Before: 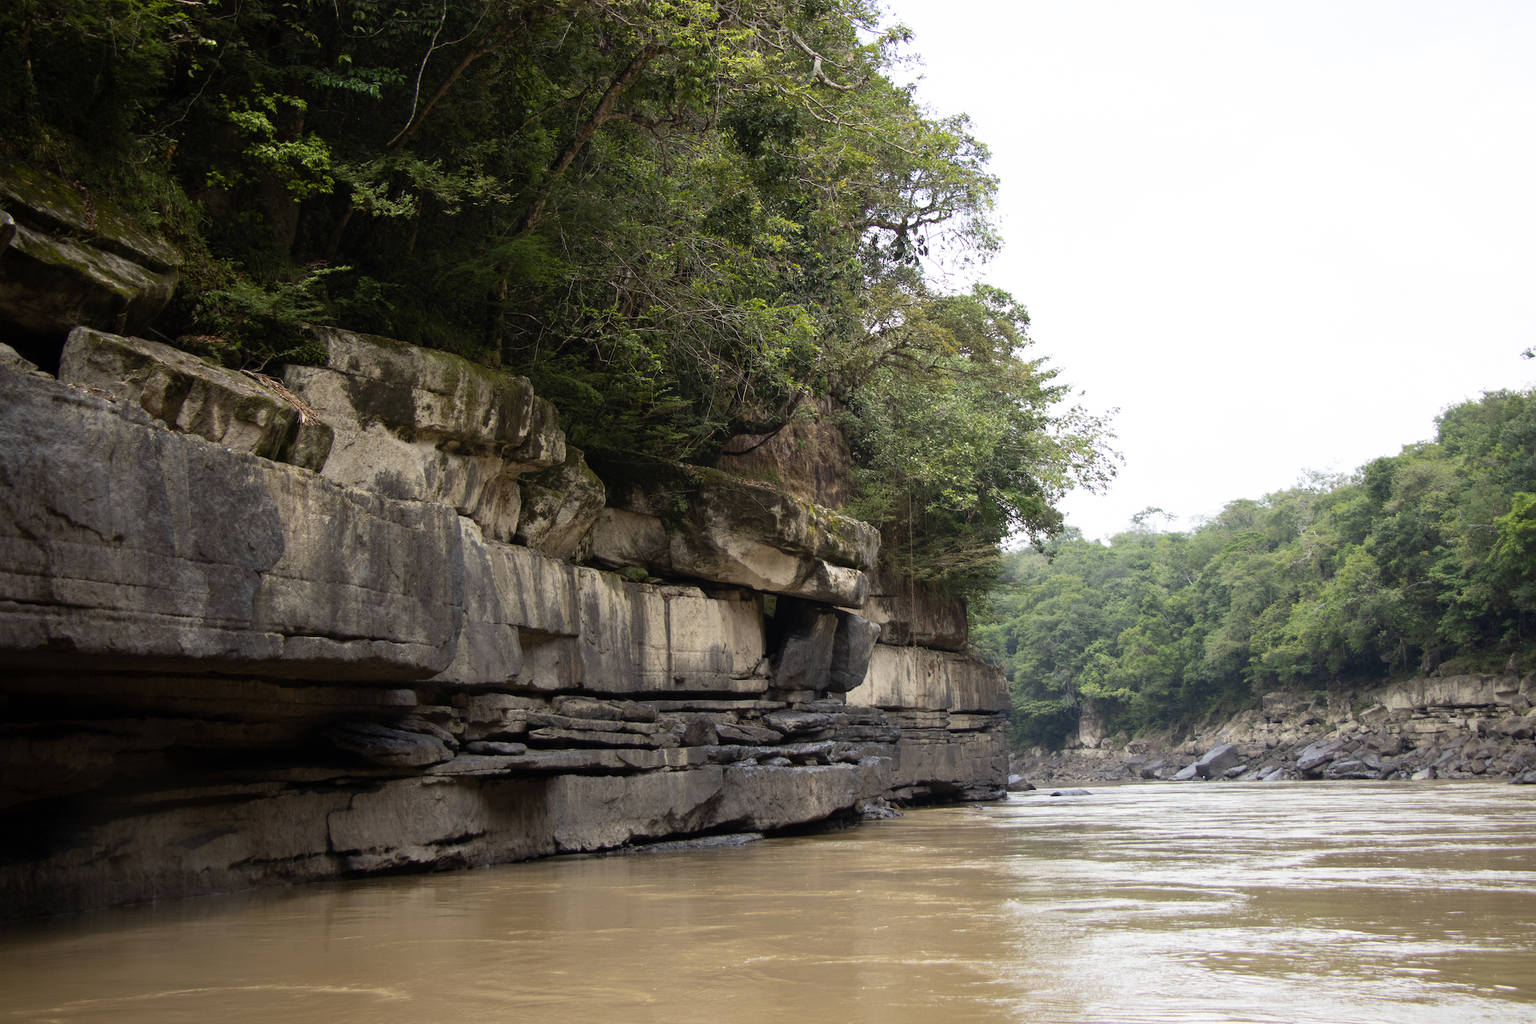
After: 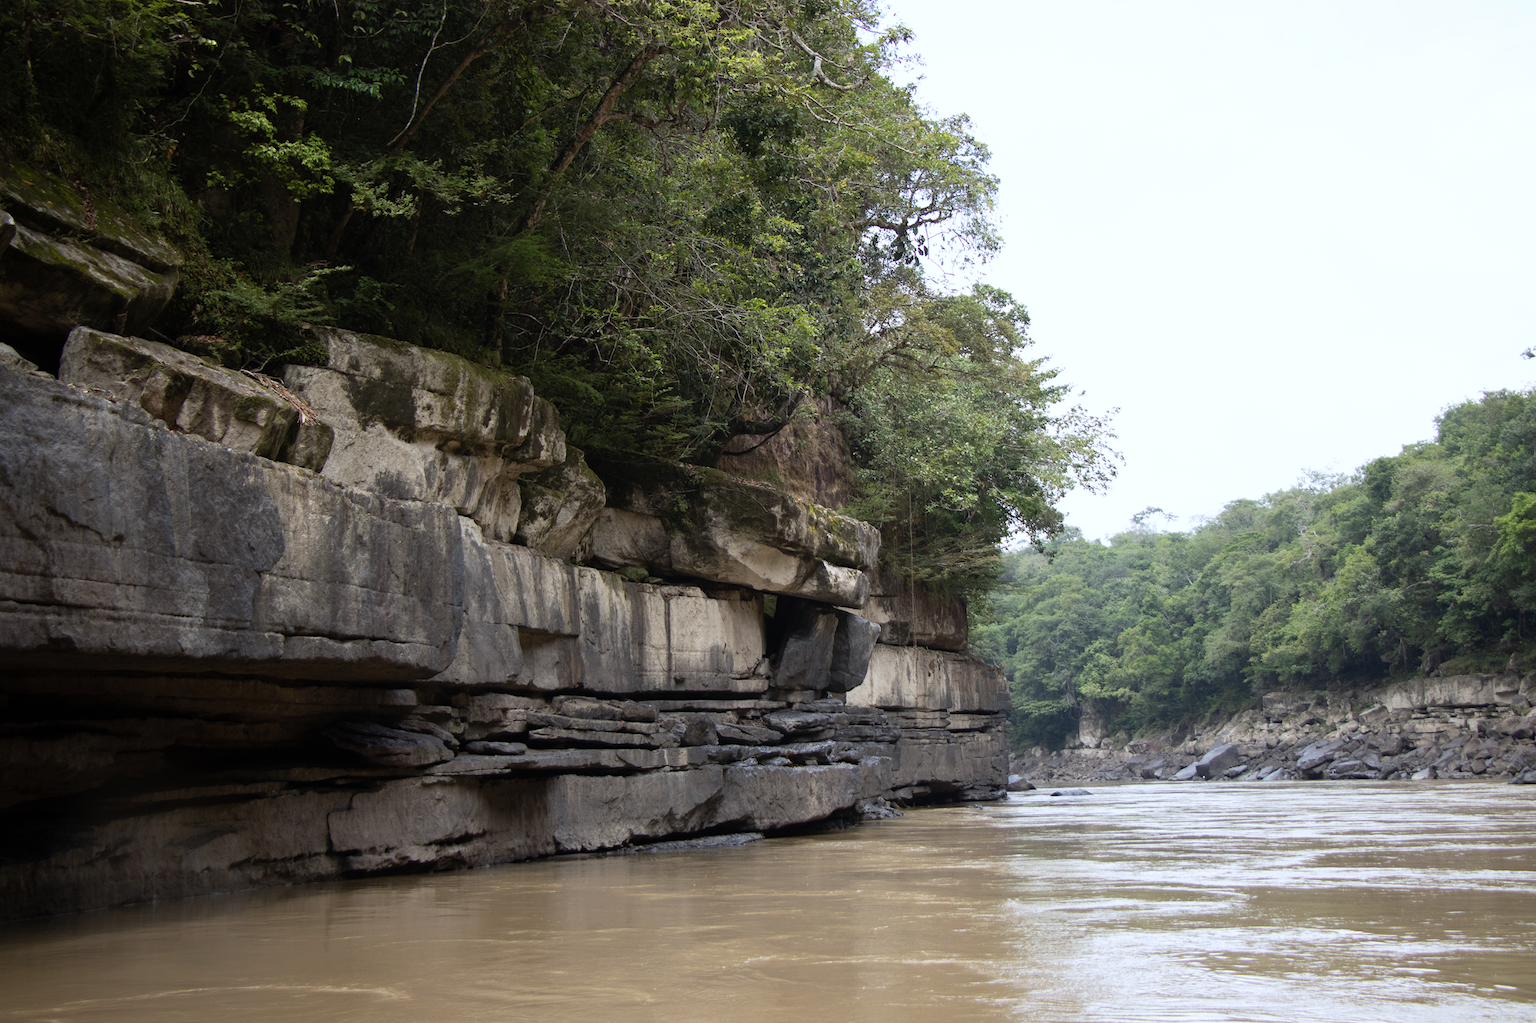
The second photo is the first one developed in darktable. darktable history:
color correction: highlights a* -0.815, highlights b* -8.67
